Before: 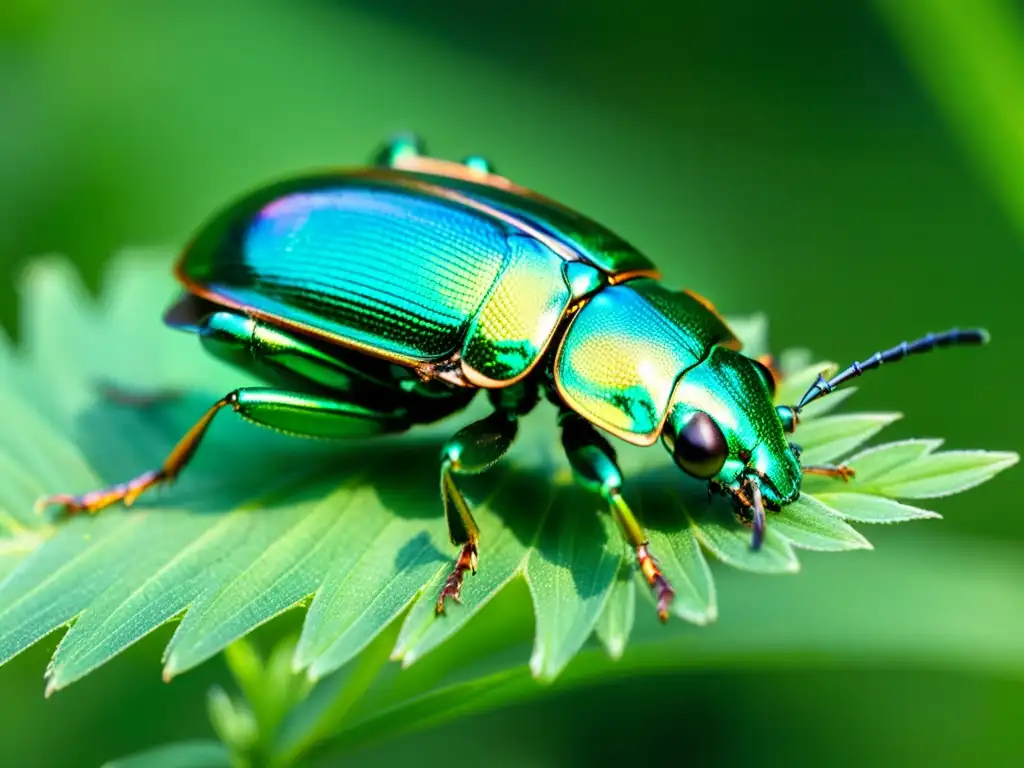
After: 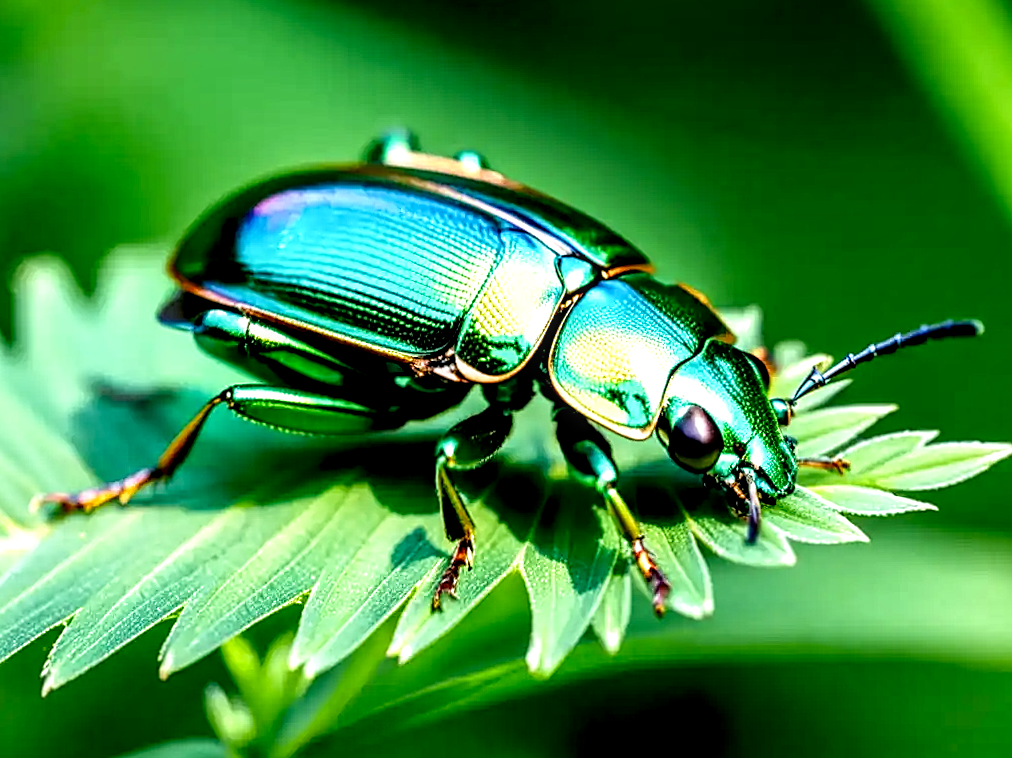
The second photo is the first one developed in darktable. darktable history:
sharpen: on, module defaults
local contrast: highlights 60%, shadows 60%, detail 160%
filmic rgb: black relative exposure -8.7 EV, white relative exposure 2.7 EV, threshold 3 EV, target black luminance 0%, hardness 6.25, latitude 75%, contrast 1.325, highlights saturation mix -5%, preserve chrominance no, color science v5 (2021), iterations of high-quality reconstruction 0, enable highlight reconstruction true
rotate and perspective: rotation -0.45°, automatic cropping original format, crop left 0.008, crop right 0.992, crop top 0.012, crop bottom 0.988
